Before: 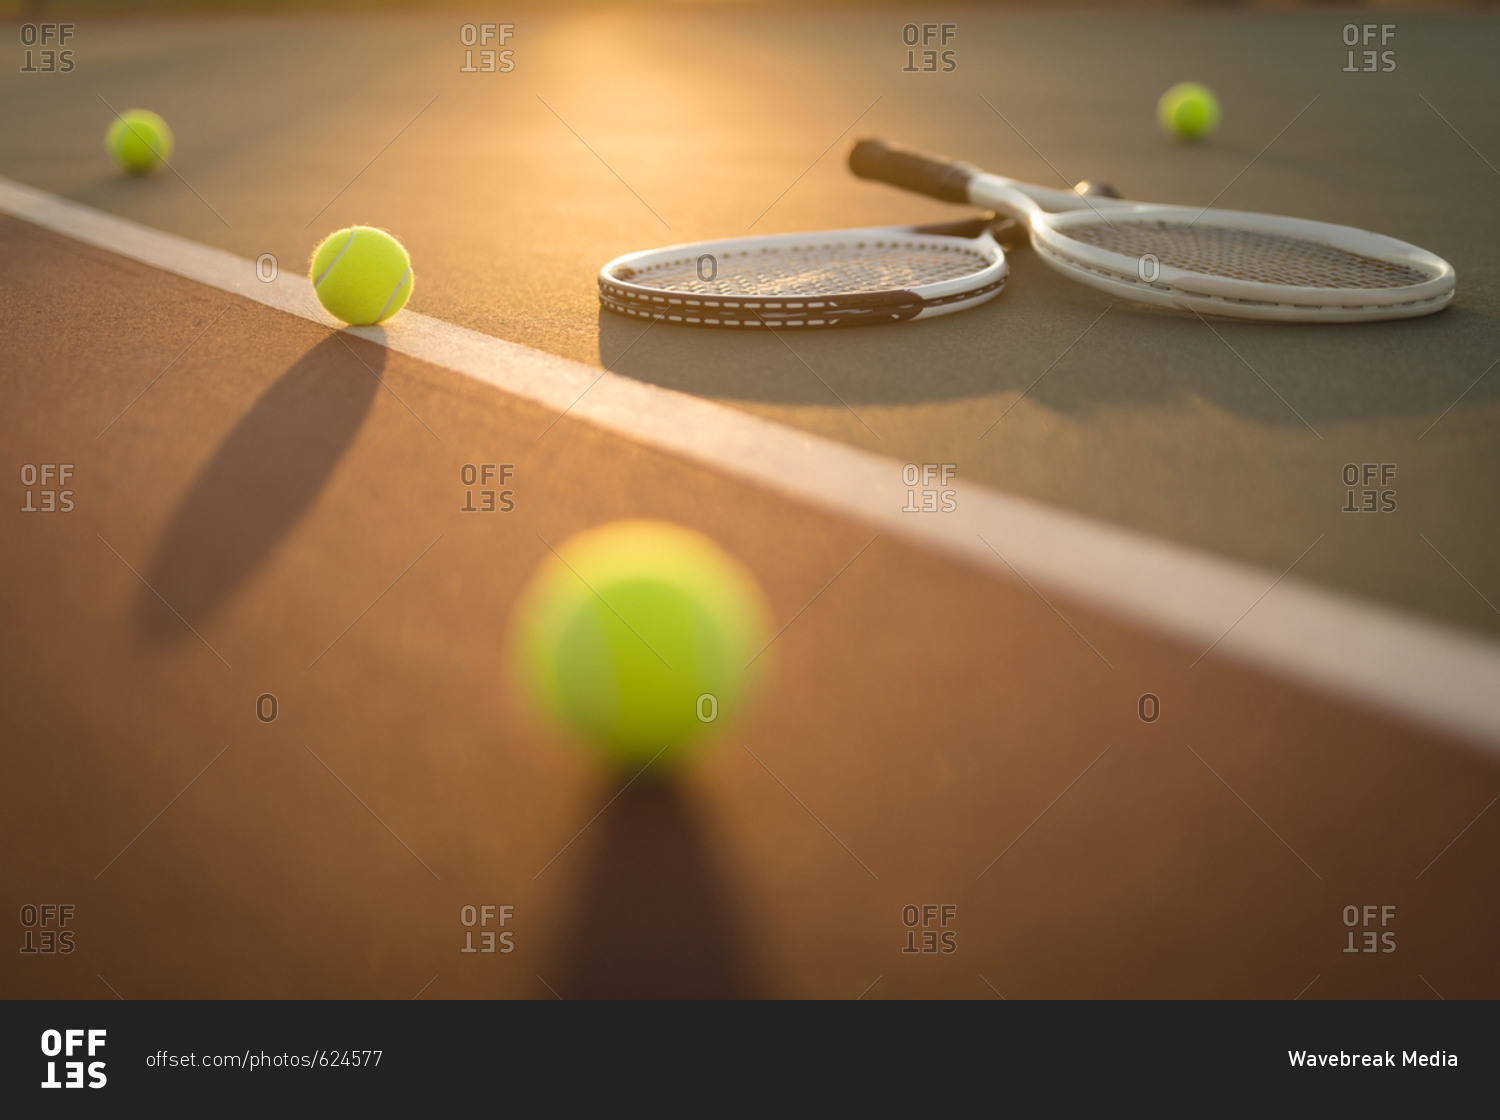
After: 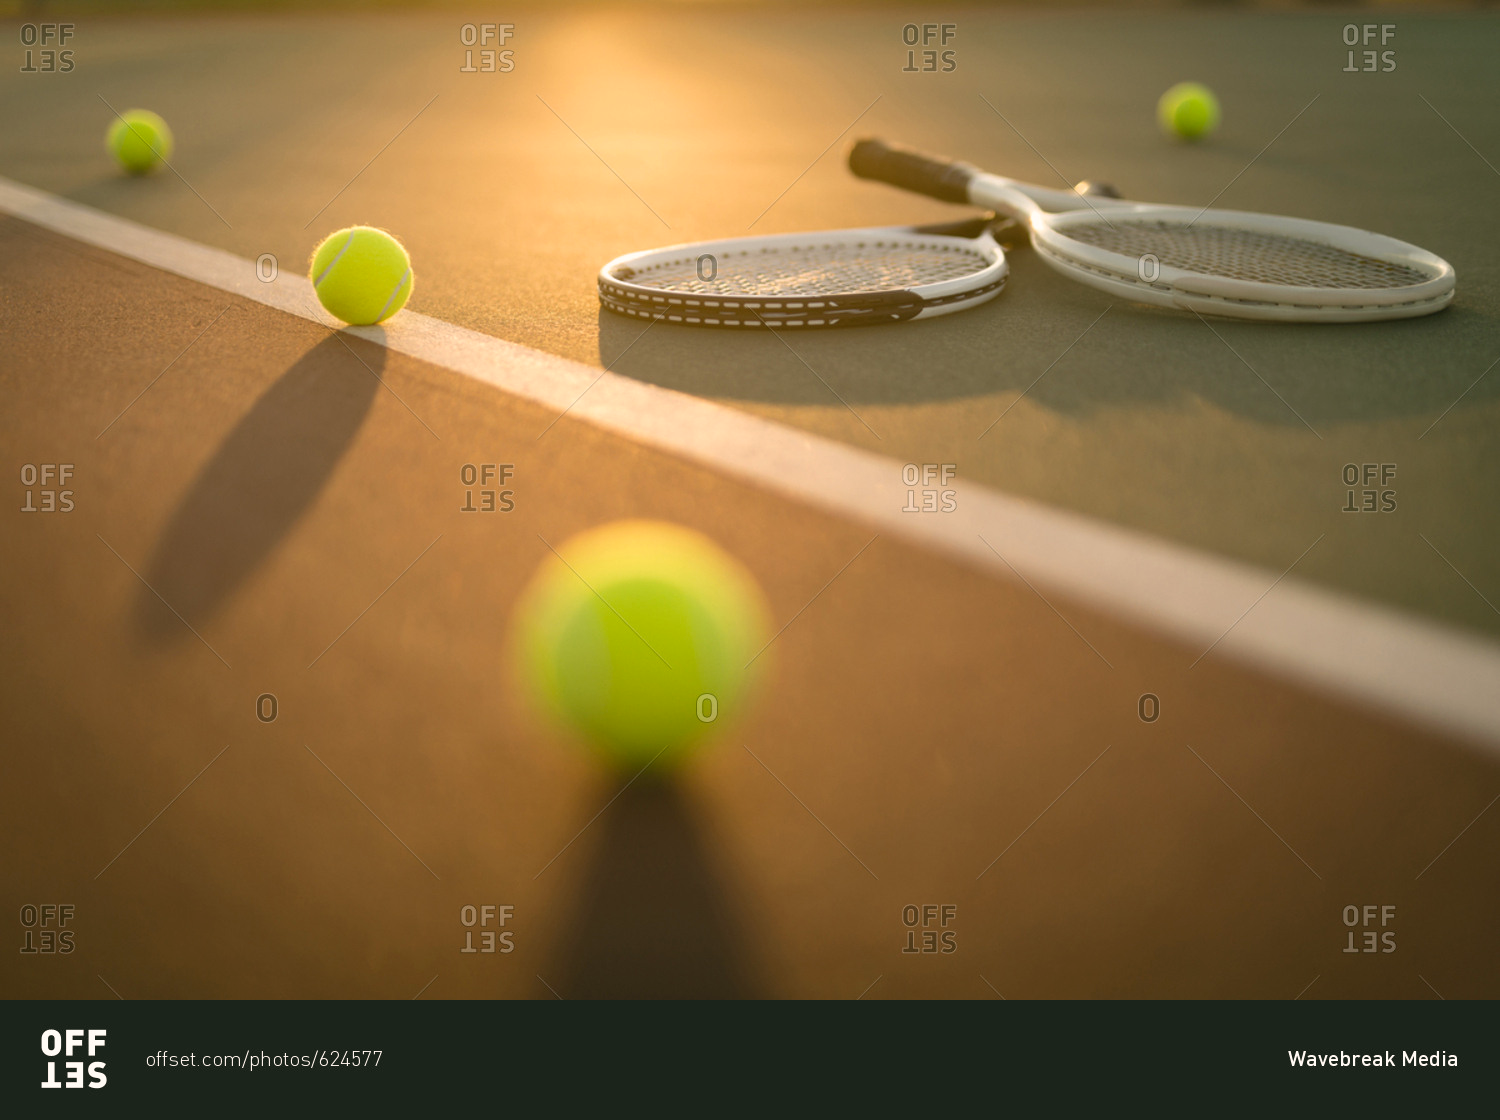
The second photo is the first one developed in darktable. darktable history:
color correction: highlights a* 3.95, highlights b* 4.94, shadows a* -7.31, shadows b* 4.66
